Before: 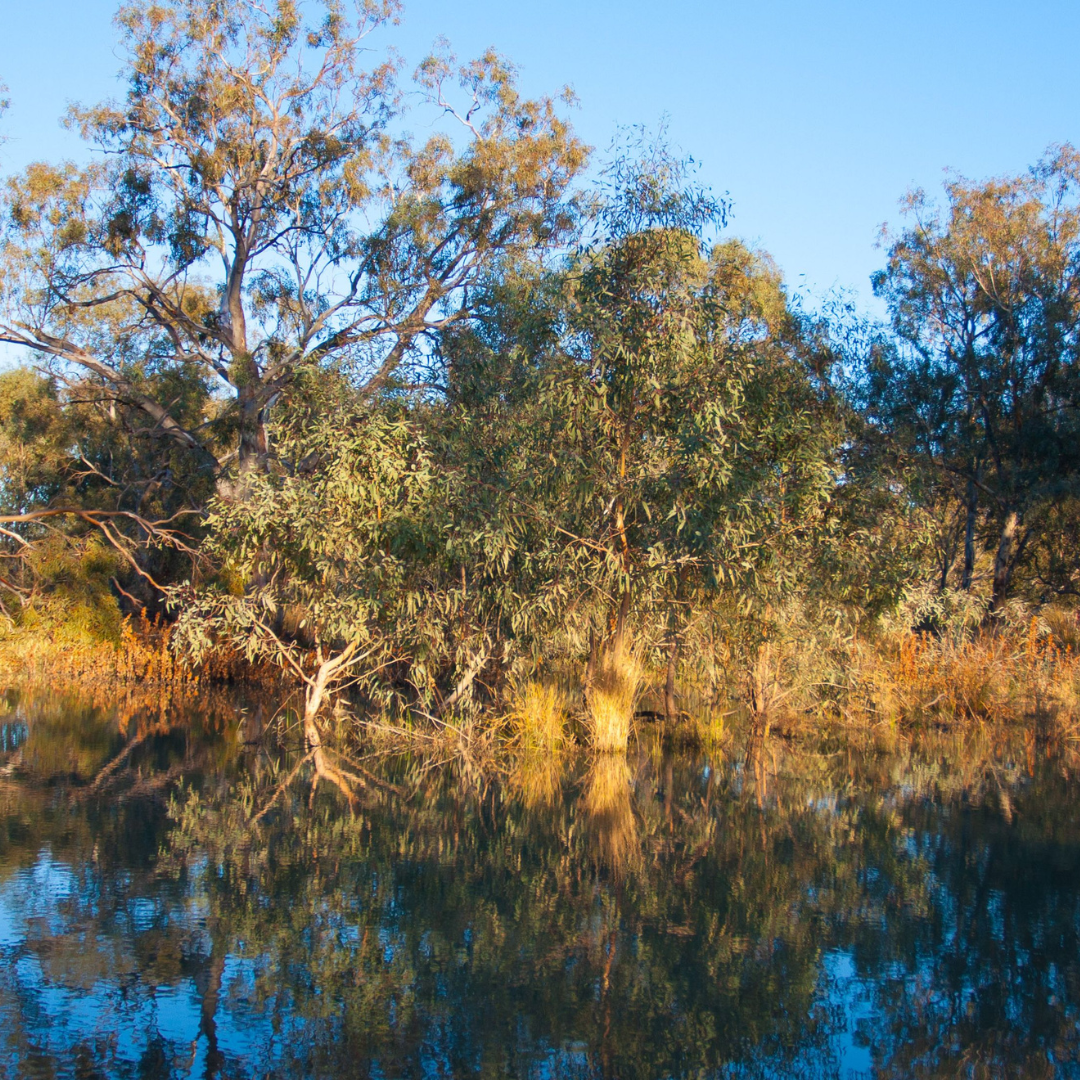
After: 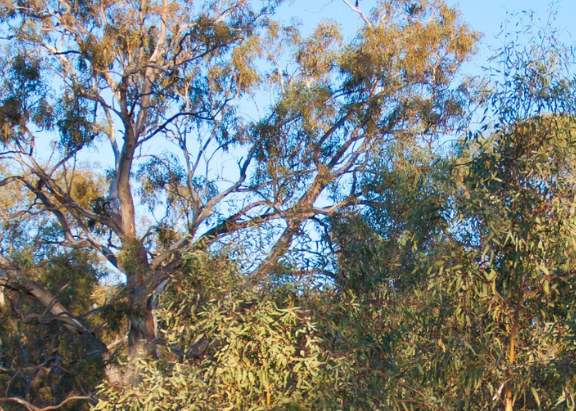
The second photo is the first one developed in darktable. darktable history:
haze removal: strength 0.012, distance 0.253, compatibility mode true, adaptive false
crop: left 10.347%, top 10.59%, right 36.305%, bottom 51.347%
